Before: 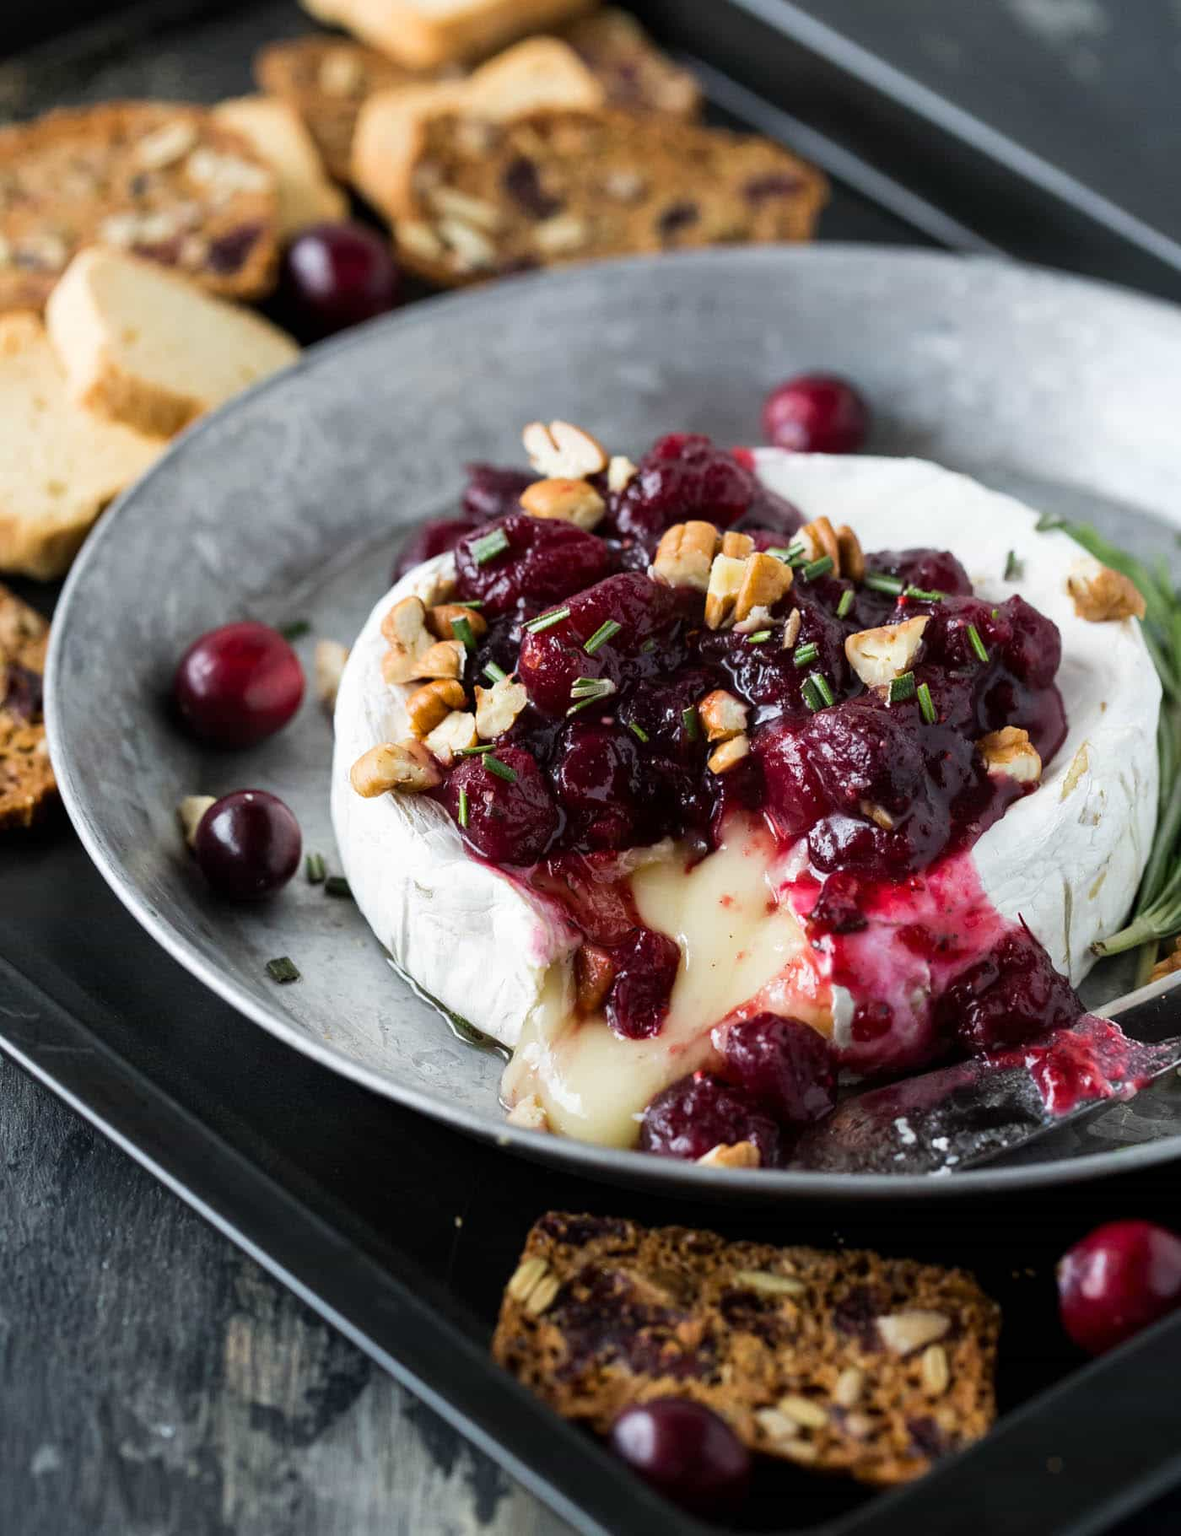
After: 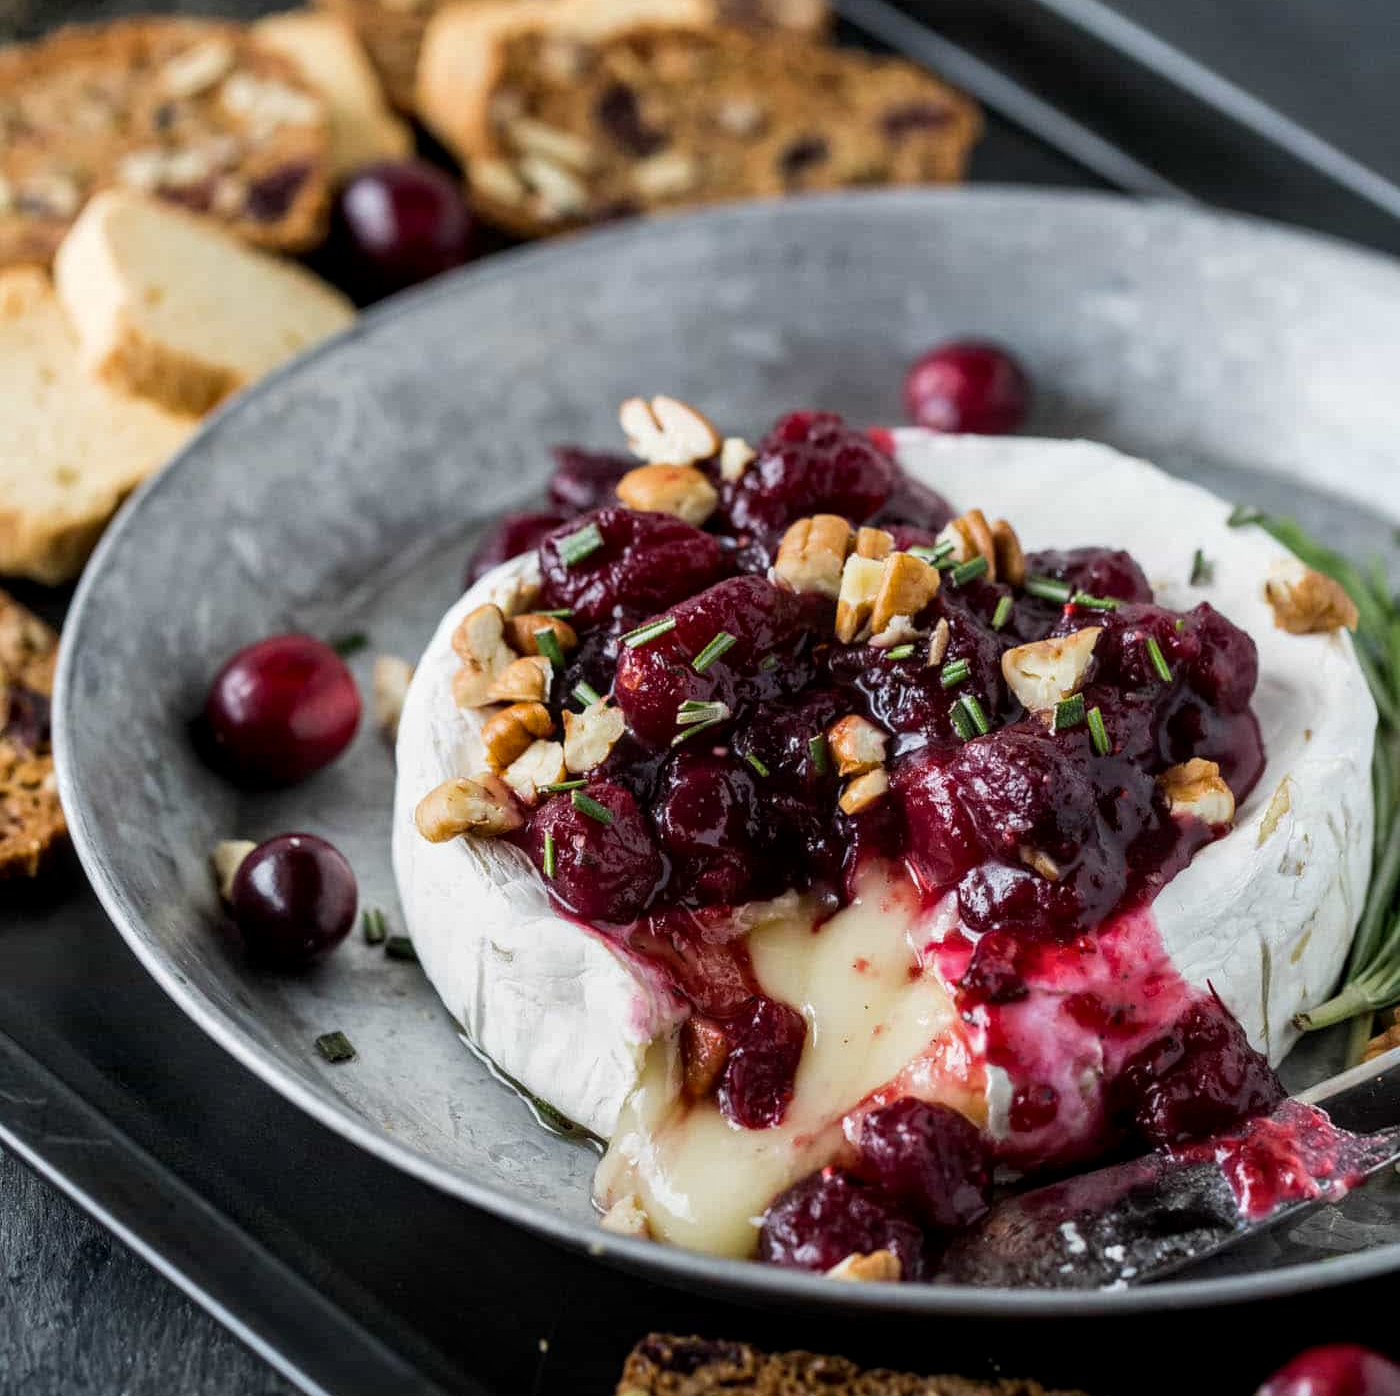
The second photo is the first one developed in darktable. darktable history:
exposure: black level correction 0.002, exposure -0.1 EV, compensate highlight preservation false
local contrast: on, module defaults
crop: top 5.667%, bottom 17.637%
